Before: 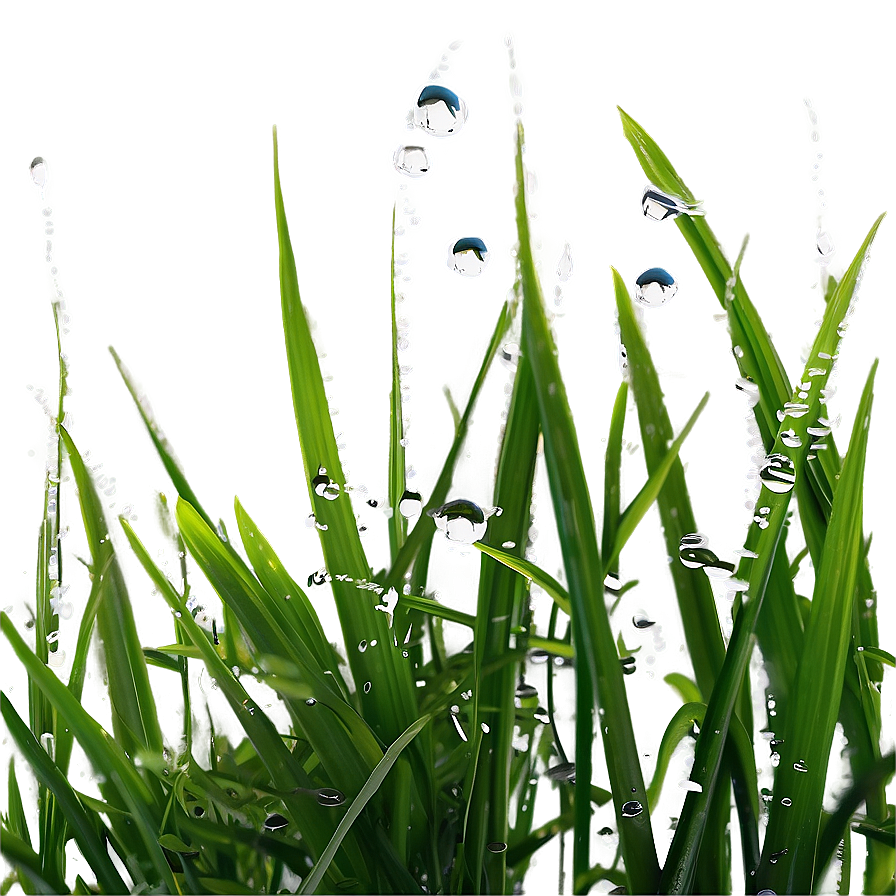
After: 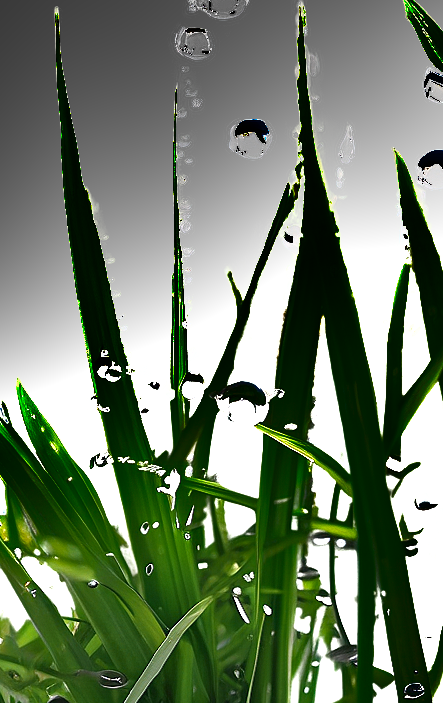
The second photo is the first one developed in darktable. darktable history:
exposure: black level correction 0, exposure 0.9 EV, compensate highlight preservation false
crop and rotate: angle 0.02°, left 24.353%, top 13.219%, right 26.156%, bottom 8.224%
shadows and highlights: shadows 19.13, highlights -83.41, soften with gaussian
